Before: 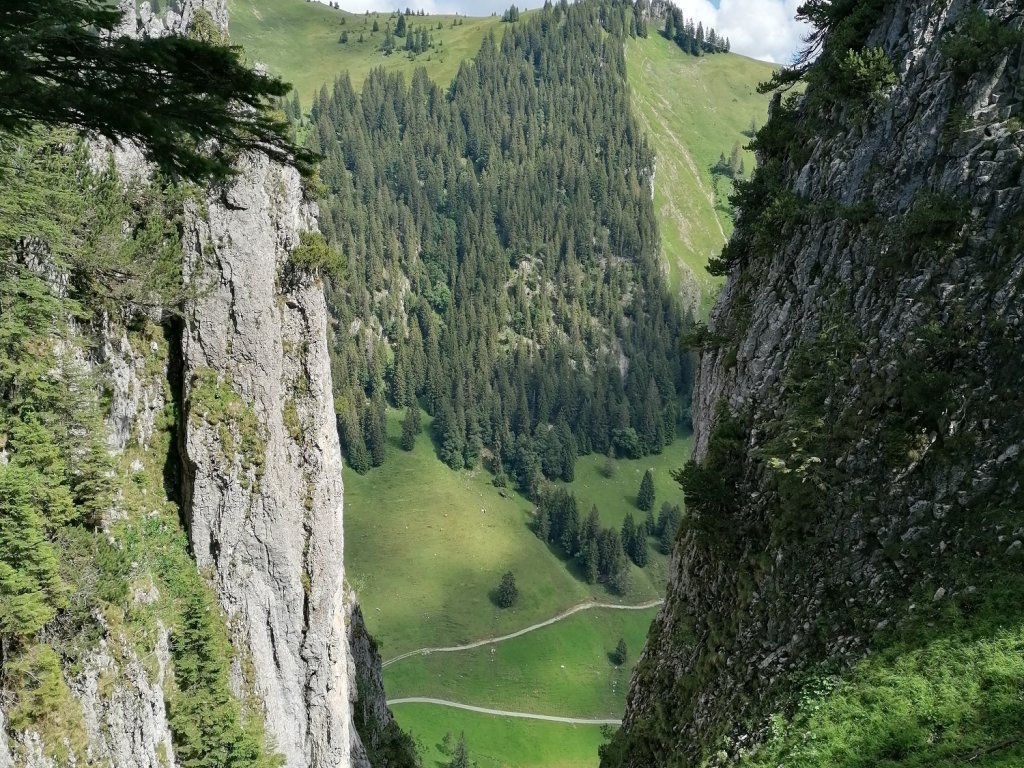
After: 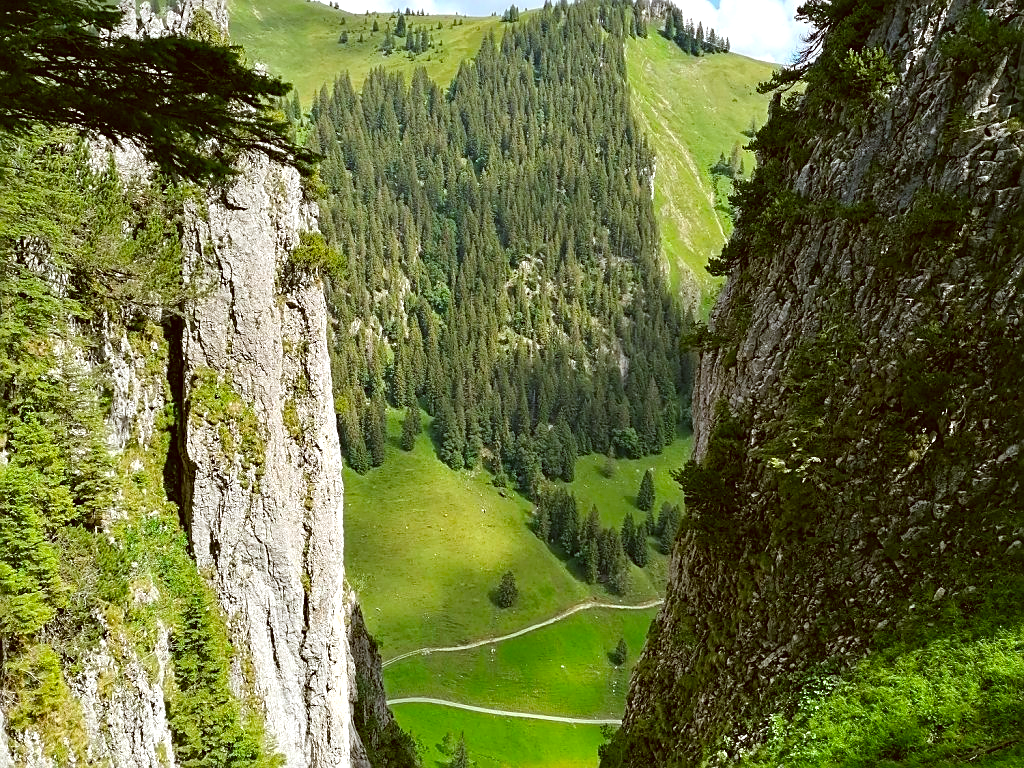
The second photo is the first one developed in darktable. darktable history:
sharpen: on, module defaults
color balance rgb: linear chroma grading › mid-tones 7.412%, perceptual saturation grading › global saturation 28.786%, perceptual saturation grading › mid-tones 12.445%, perceptual saturation grading › shadows 11.118%, perceptual brilliance grading › global brilliance 10.881%, global vibrance 20%
color correction: highlights a* -0.45, highlights b* 0.179, shadows a* 4.63, shadows b* 20.1
